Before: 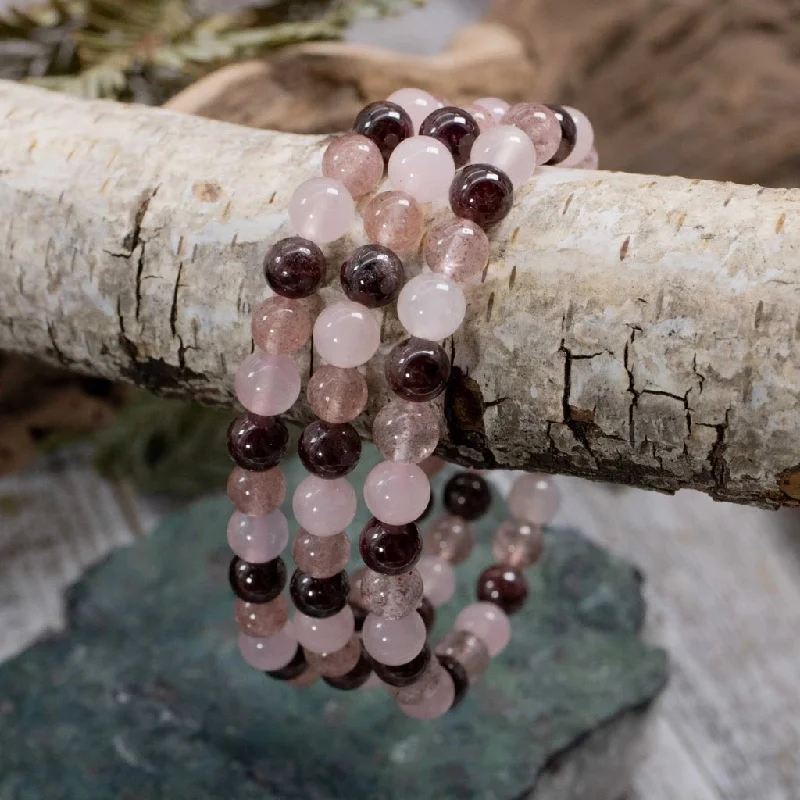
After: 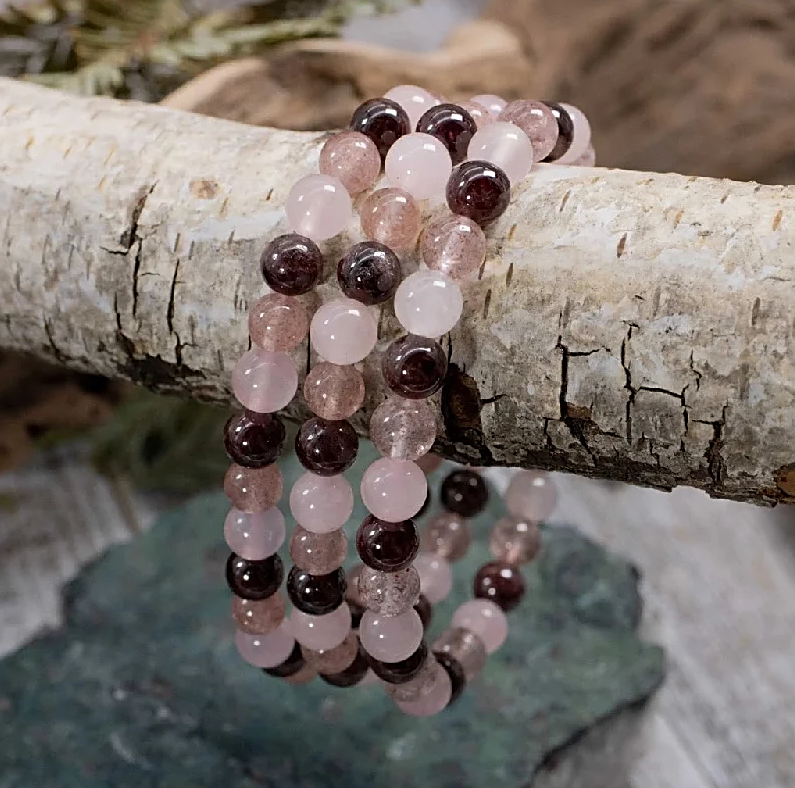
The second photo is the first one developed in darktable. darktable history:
crop: left 0.46%, top 0.485%, right 0.143%, bottom 0.919%
sharpen: on, module defaults
